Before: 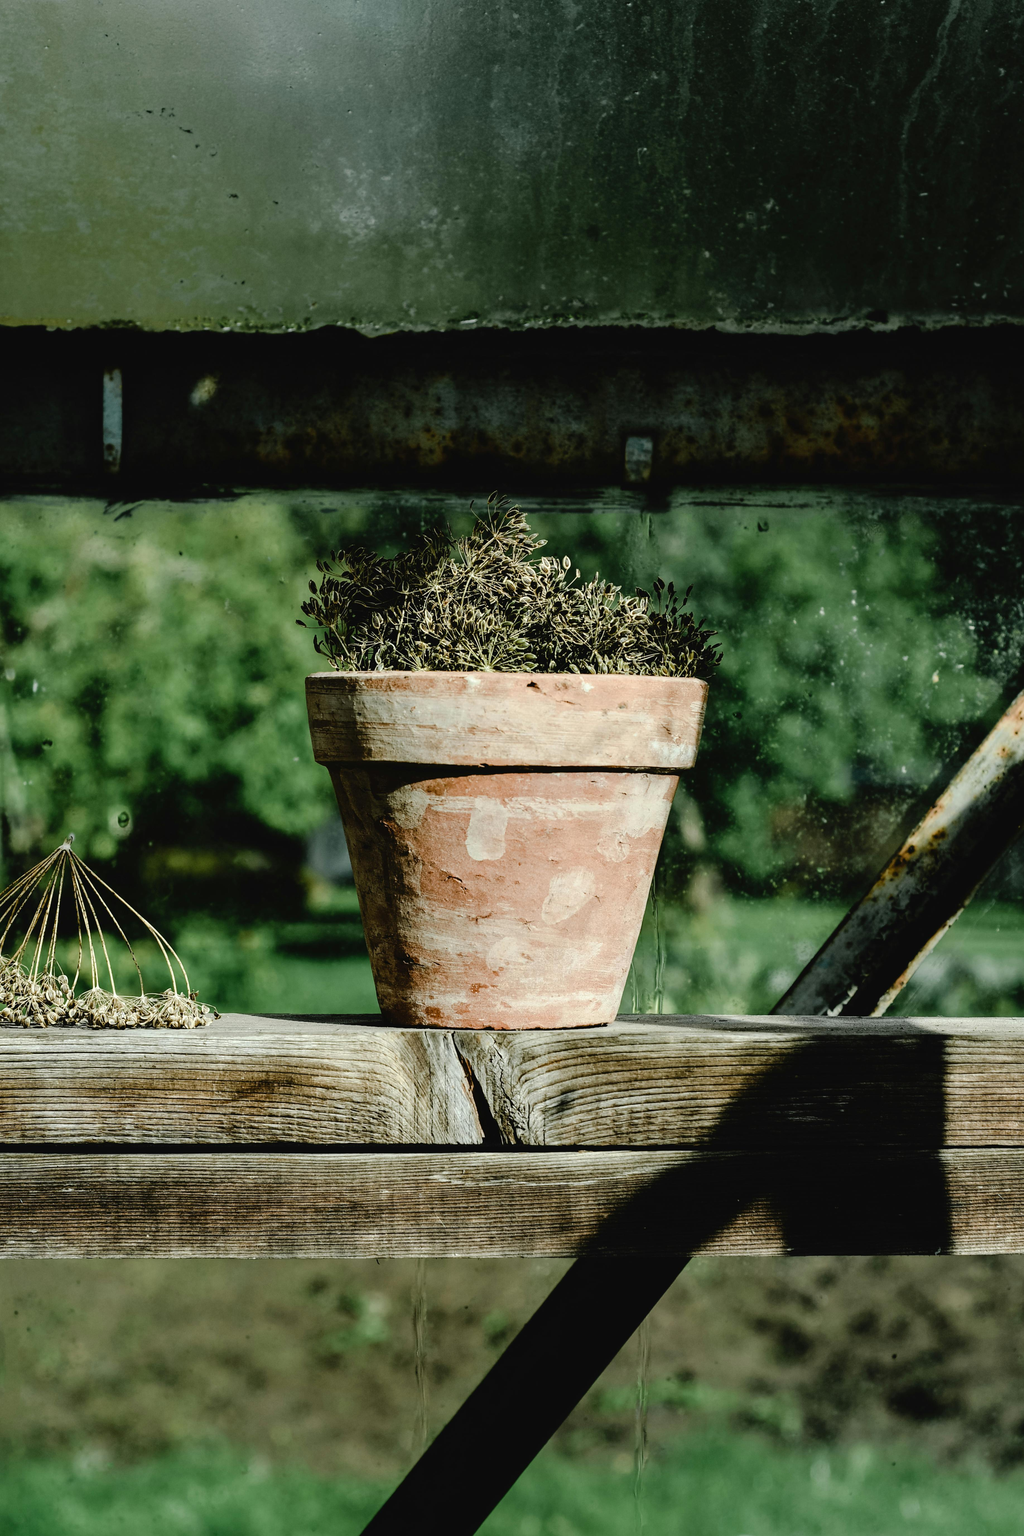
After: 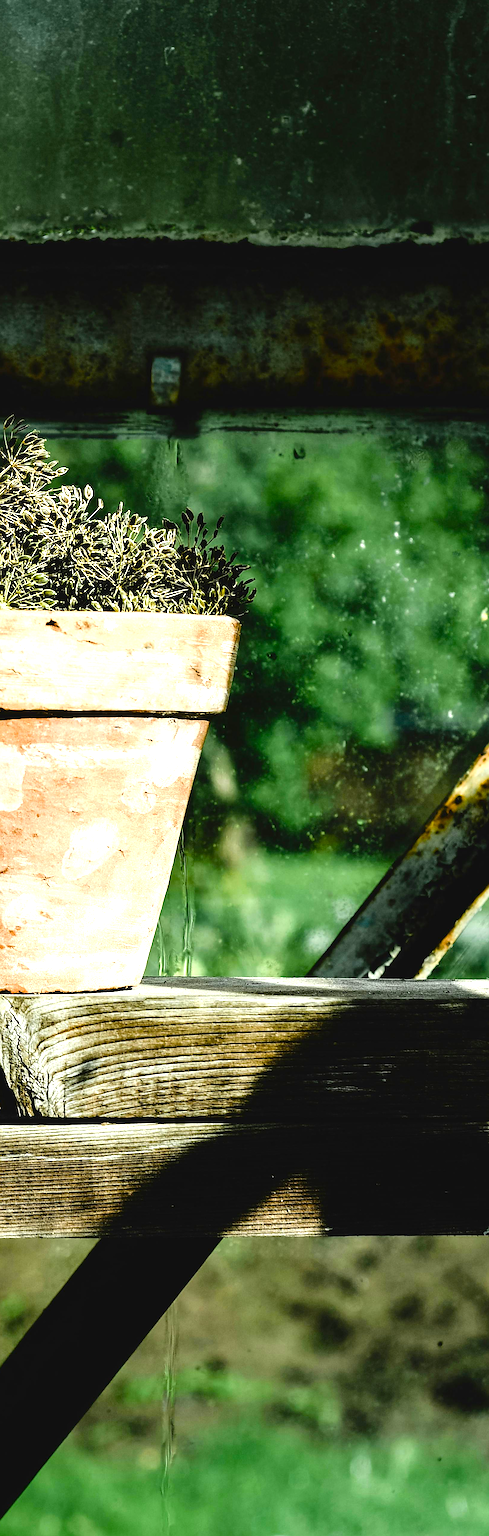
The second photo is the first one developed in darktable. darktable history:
color balance rgb: shadows lift › hue 86.08°, perceptual saturation grading › global saturation 29.675%, perceptual brilliance grading › global brilliance 30.157%, global vibrance 12.721%
sharpen: on, module defaults
crop: left 47.342%, top 6.802%, right 8.076%
